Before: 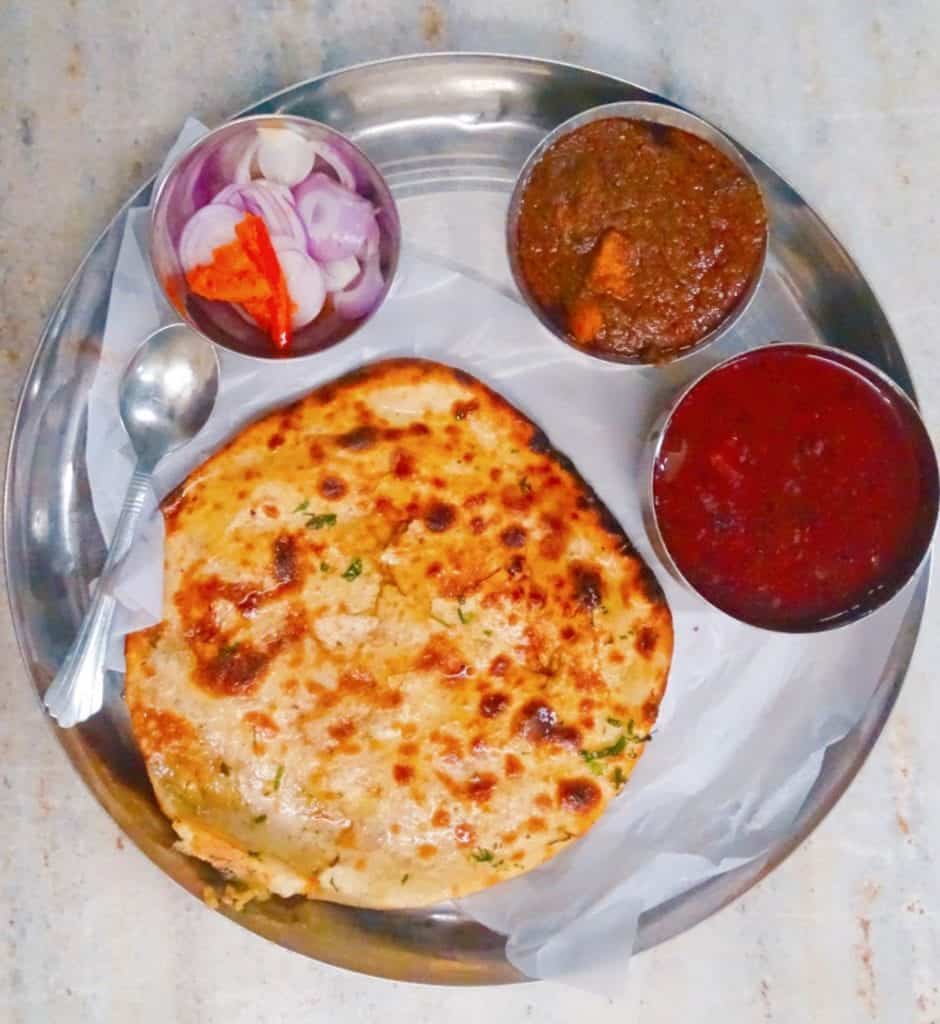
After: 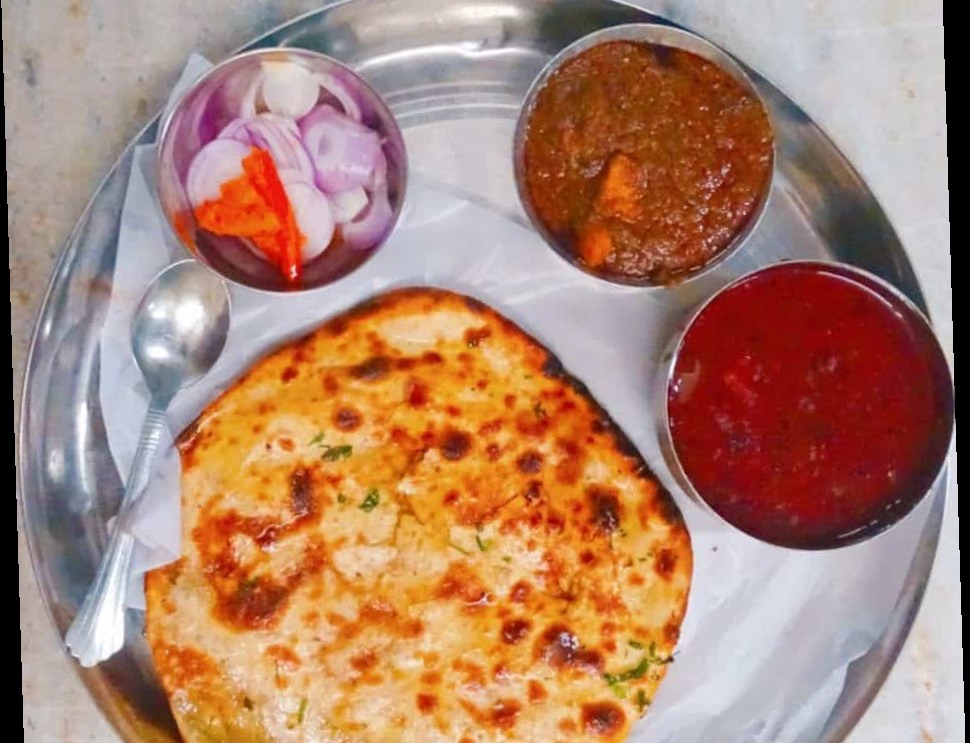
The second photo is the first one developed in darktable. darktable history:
crop and rotate: top 8.293%, bottom 20.996%
rotate and perspective: rotation -1.75°, automatic cropping off
